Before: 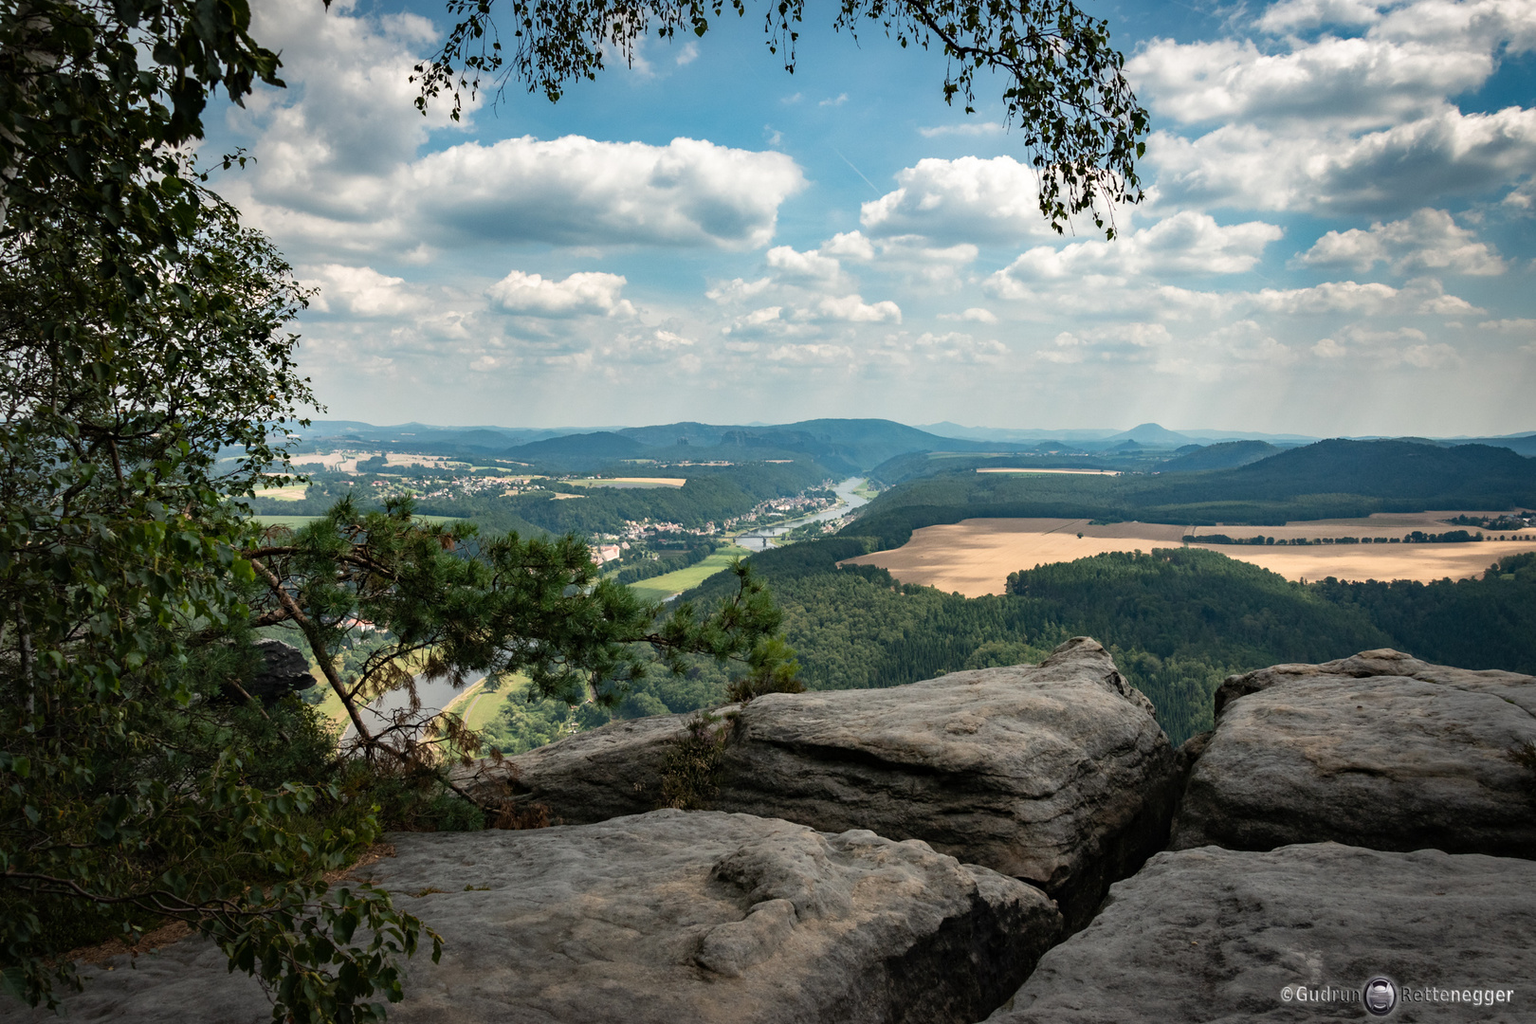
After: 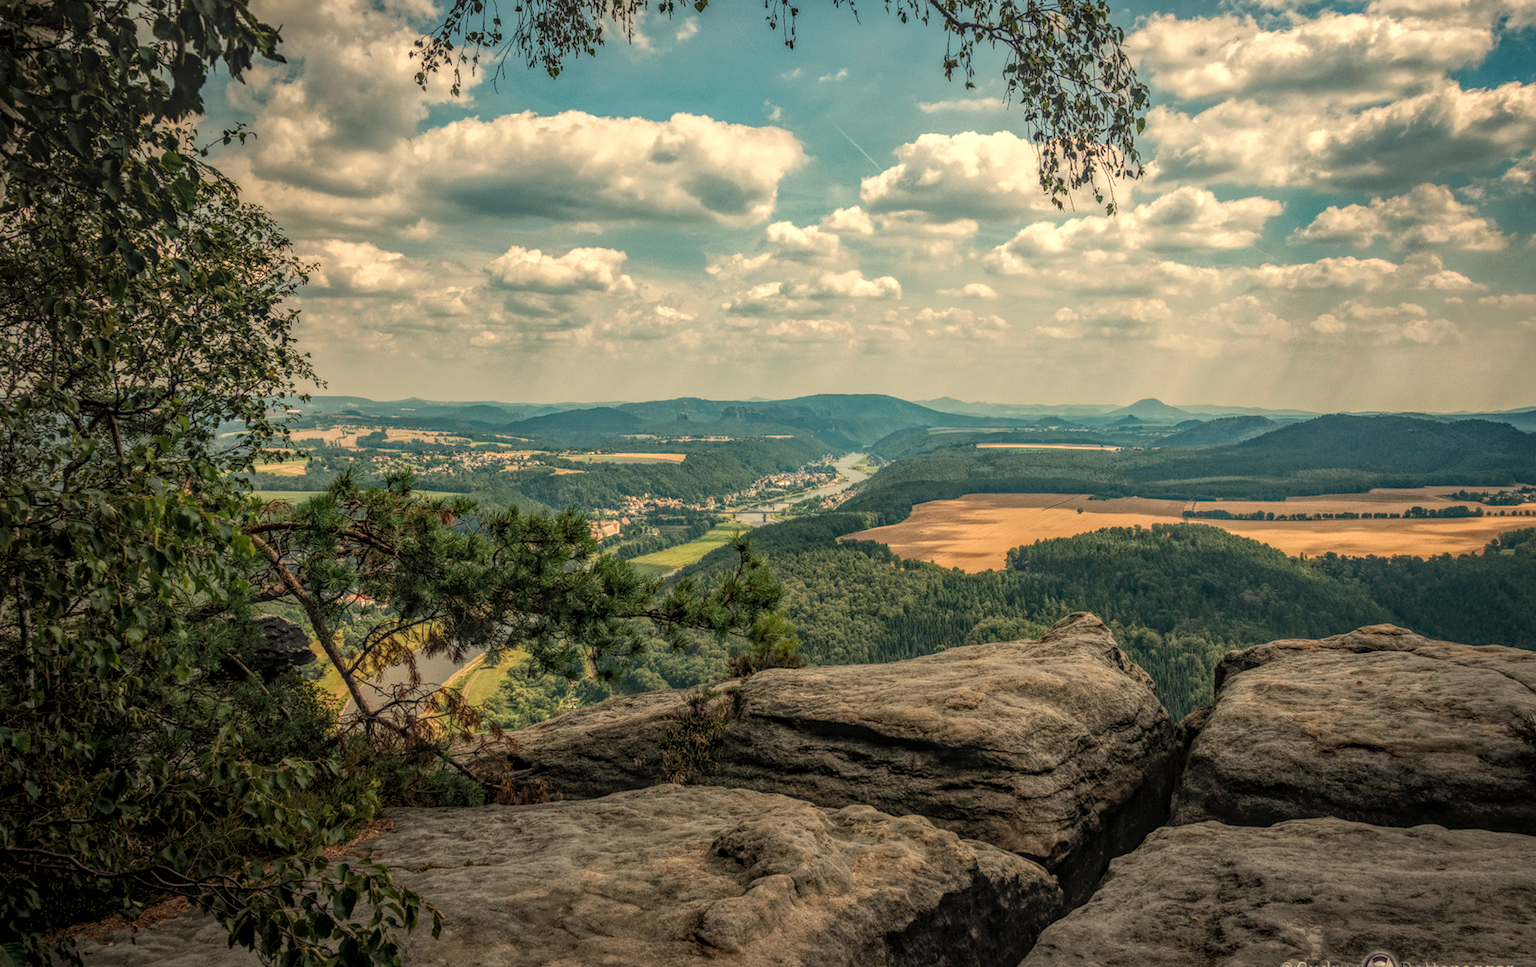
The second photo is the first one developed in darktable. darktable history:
local contrast: highlights 20%, shadows 30%, detail 200%, midtone range 0.2
crop and rotate: top 2.479%, bottom 3.018%
exposure: compensate highlight preservation false
white balance: red 1.123, blue 0.83
